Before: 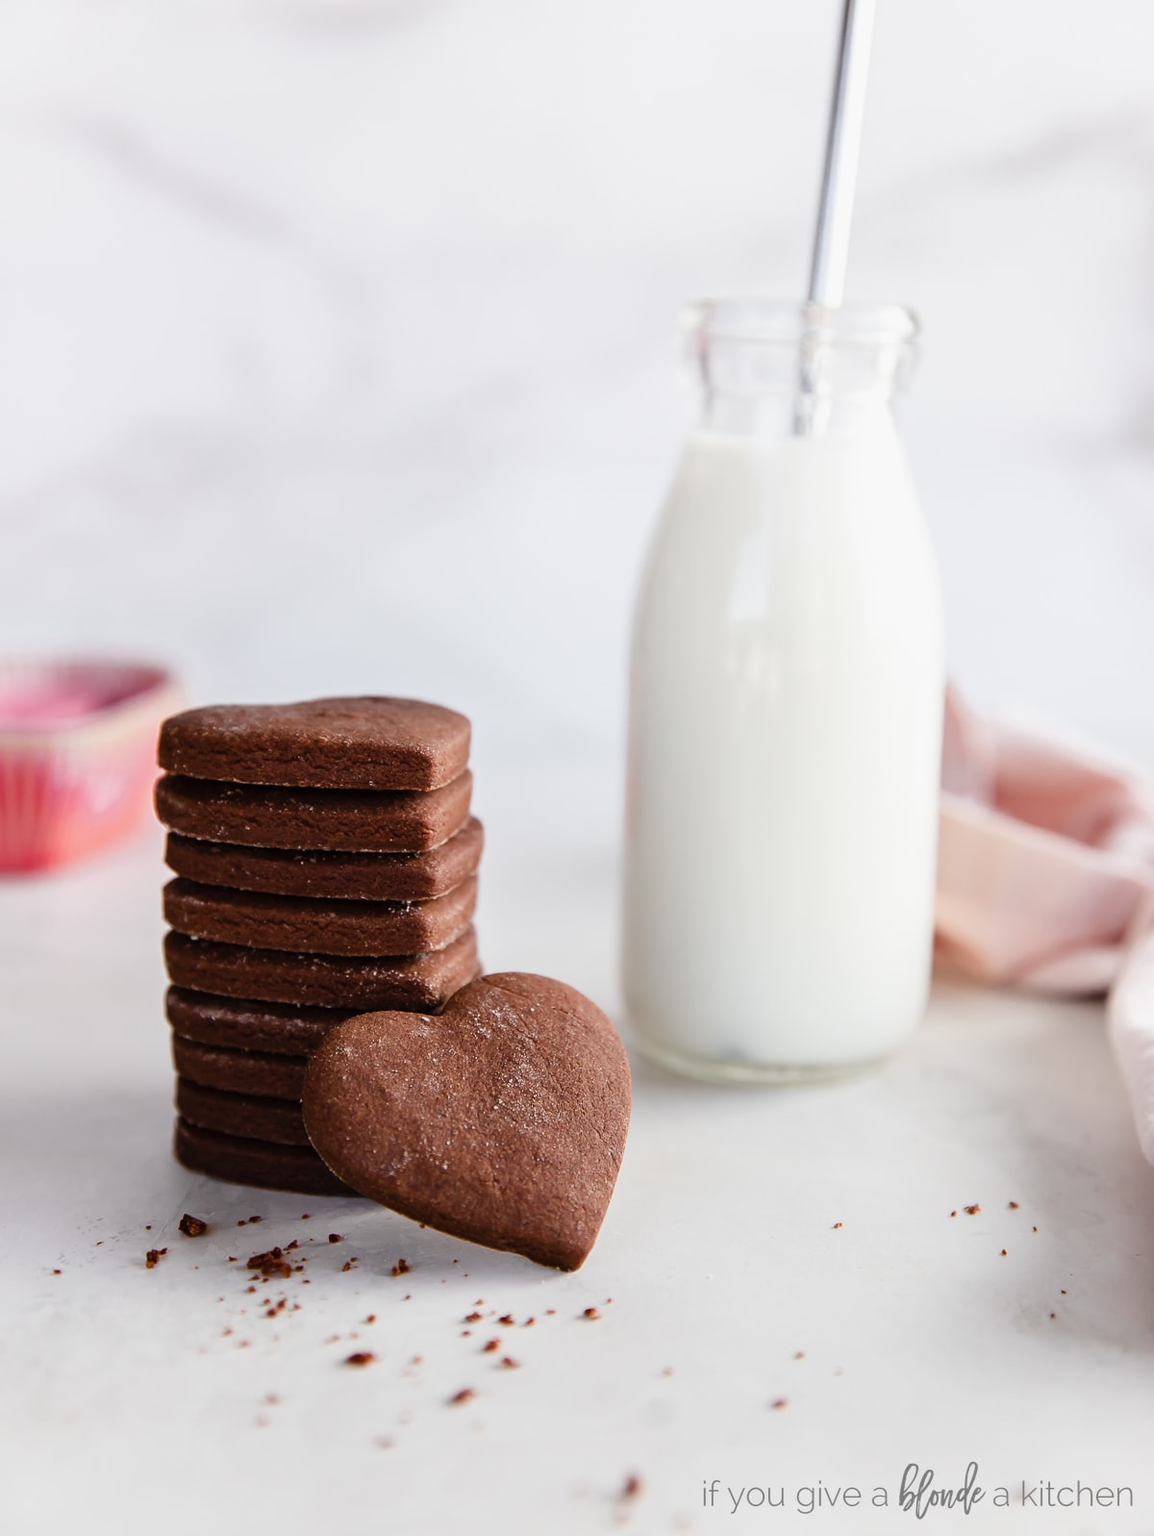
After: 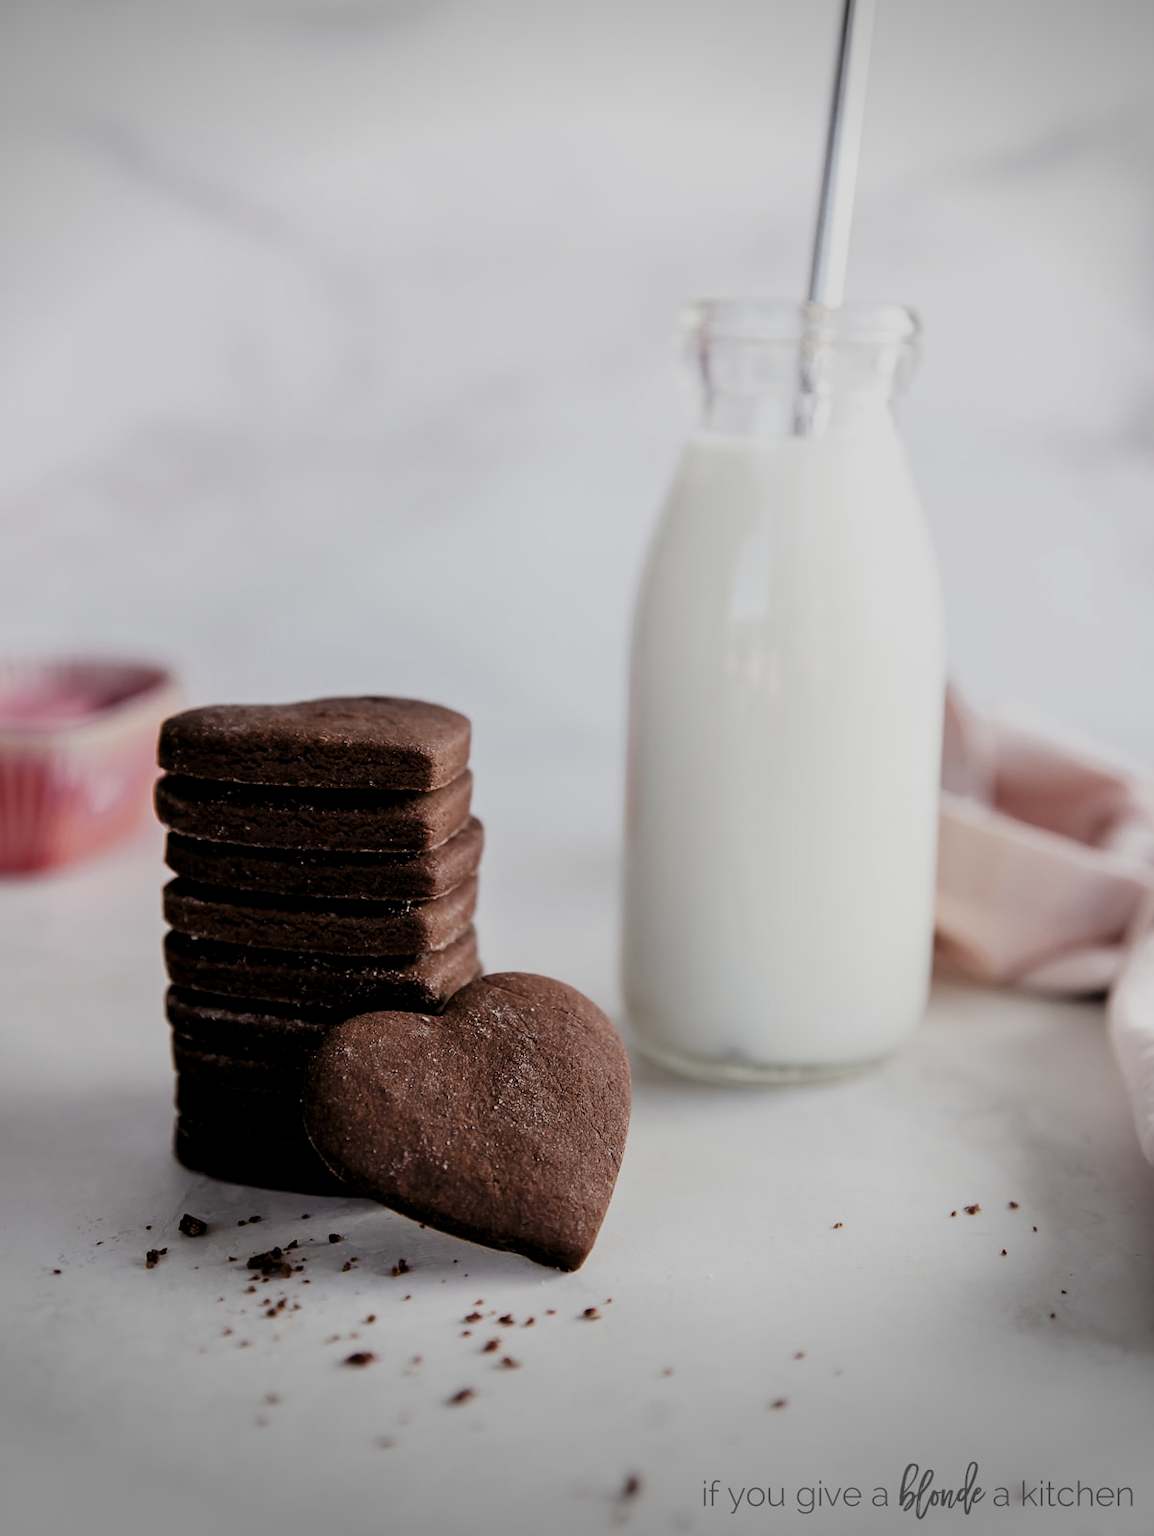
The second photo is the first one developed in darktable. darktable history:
filmic rgb: black relative exposure -16 EV, white relative exposure 4.04 EV, target black luminance 0%, hardness 7.63, latitude 72.71%, contrast 0.896, highlights saturation mix 10.86%, shadows ↔ highlights balance -0.382%
levels: levels [0.101, 0.578, 0.953]
vignetting: fall-off start 89.01%, fall-off radius 43.53%, center (0.039, -0.088), width/height ratio 1.157
